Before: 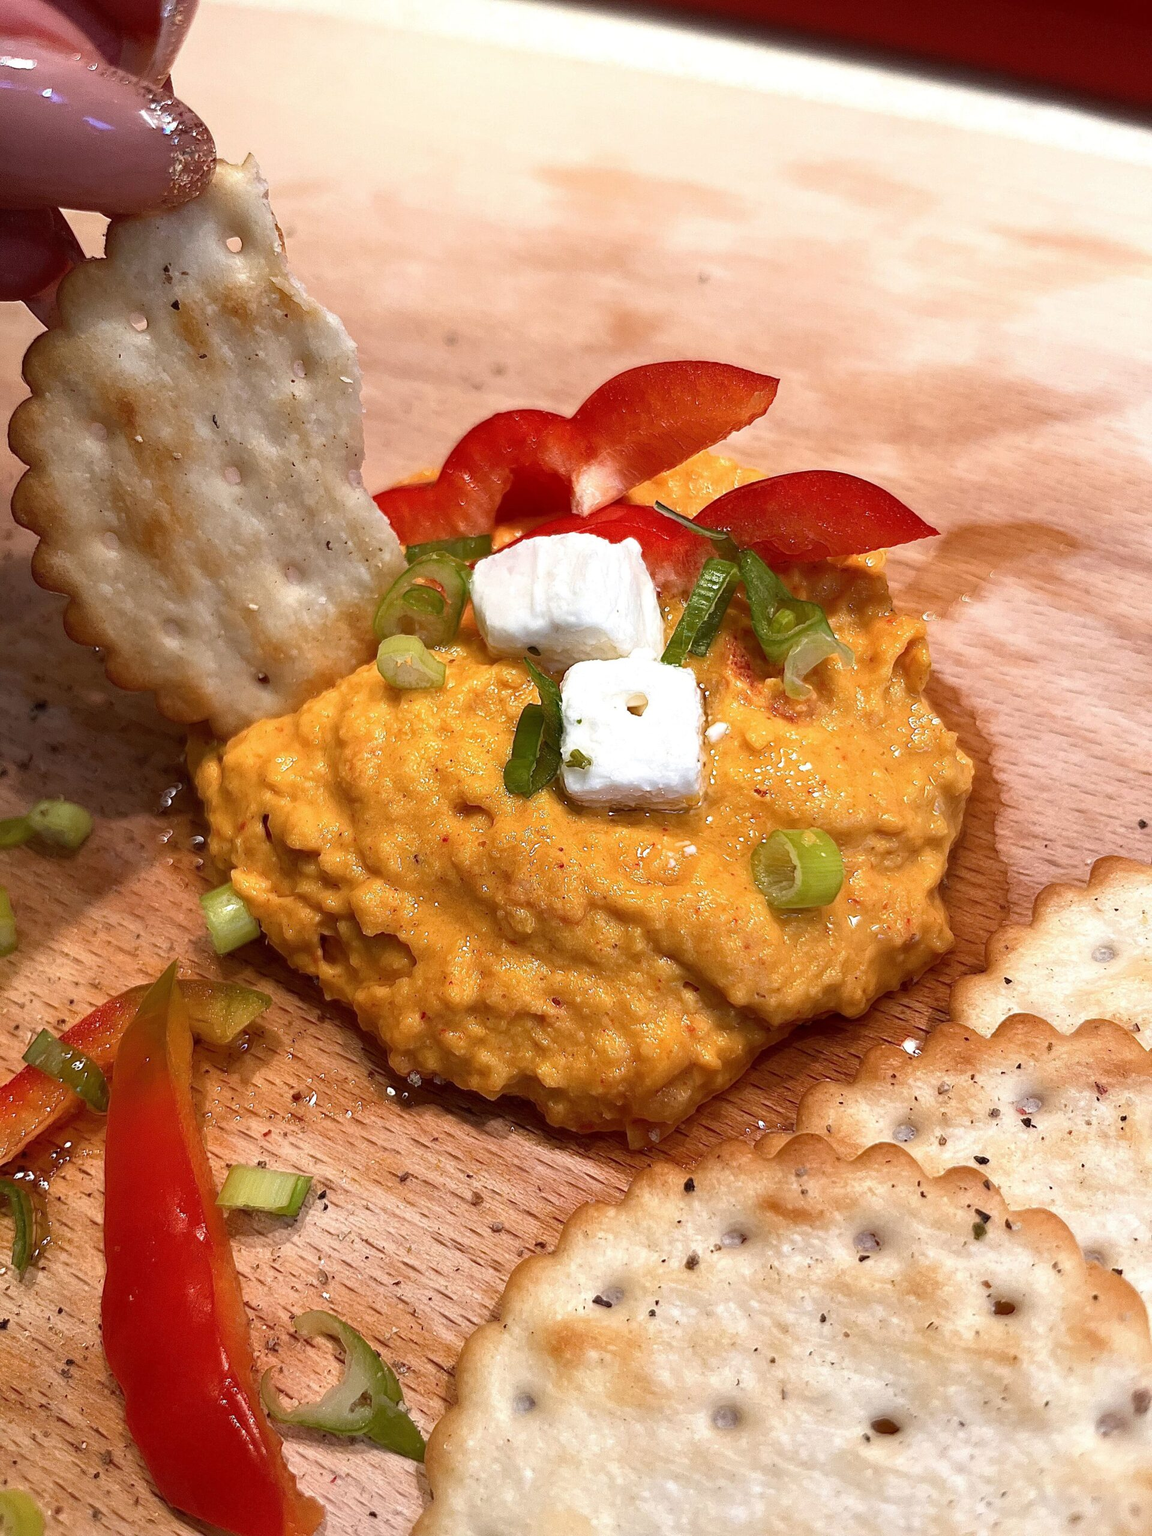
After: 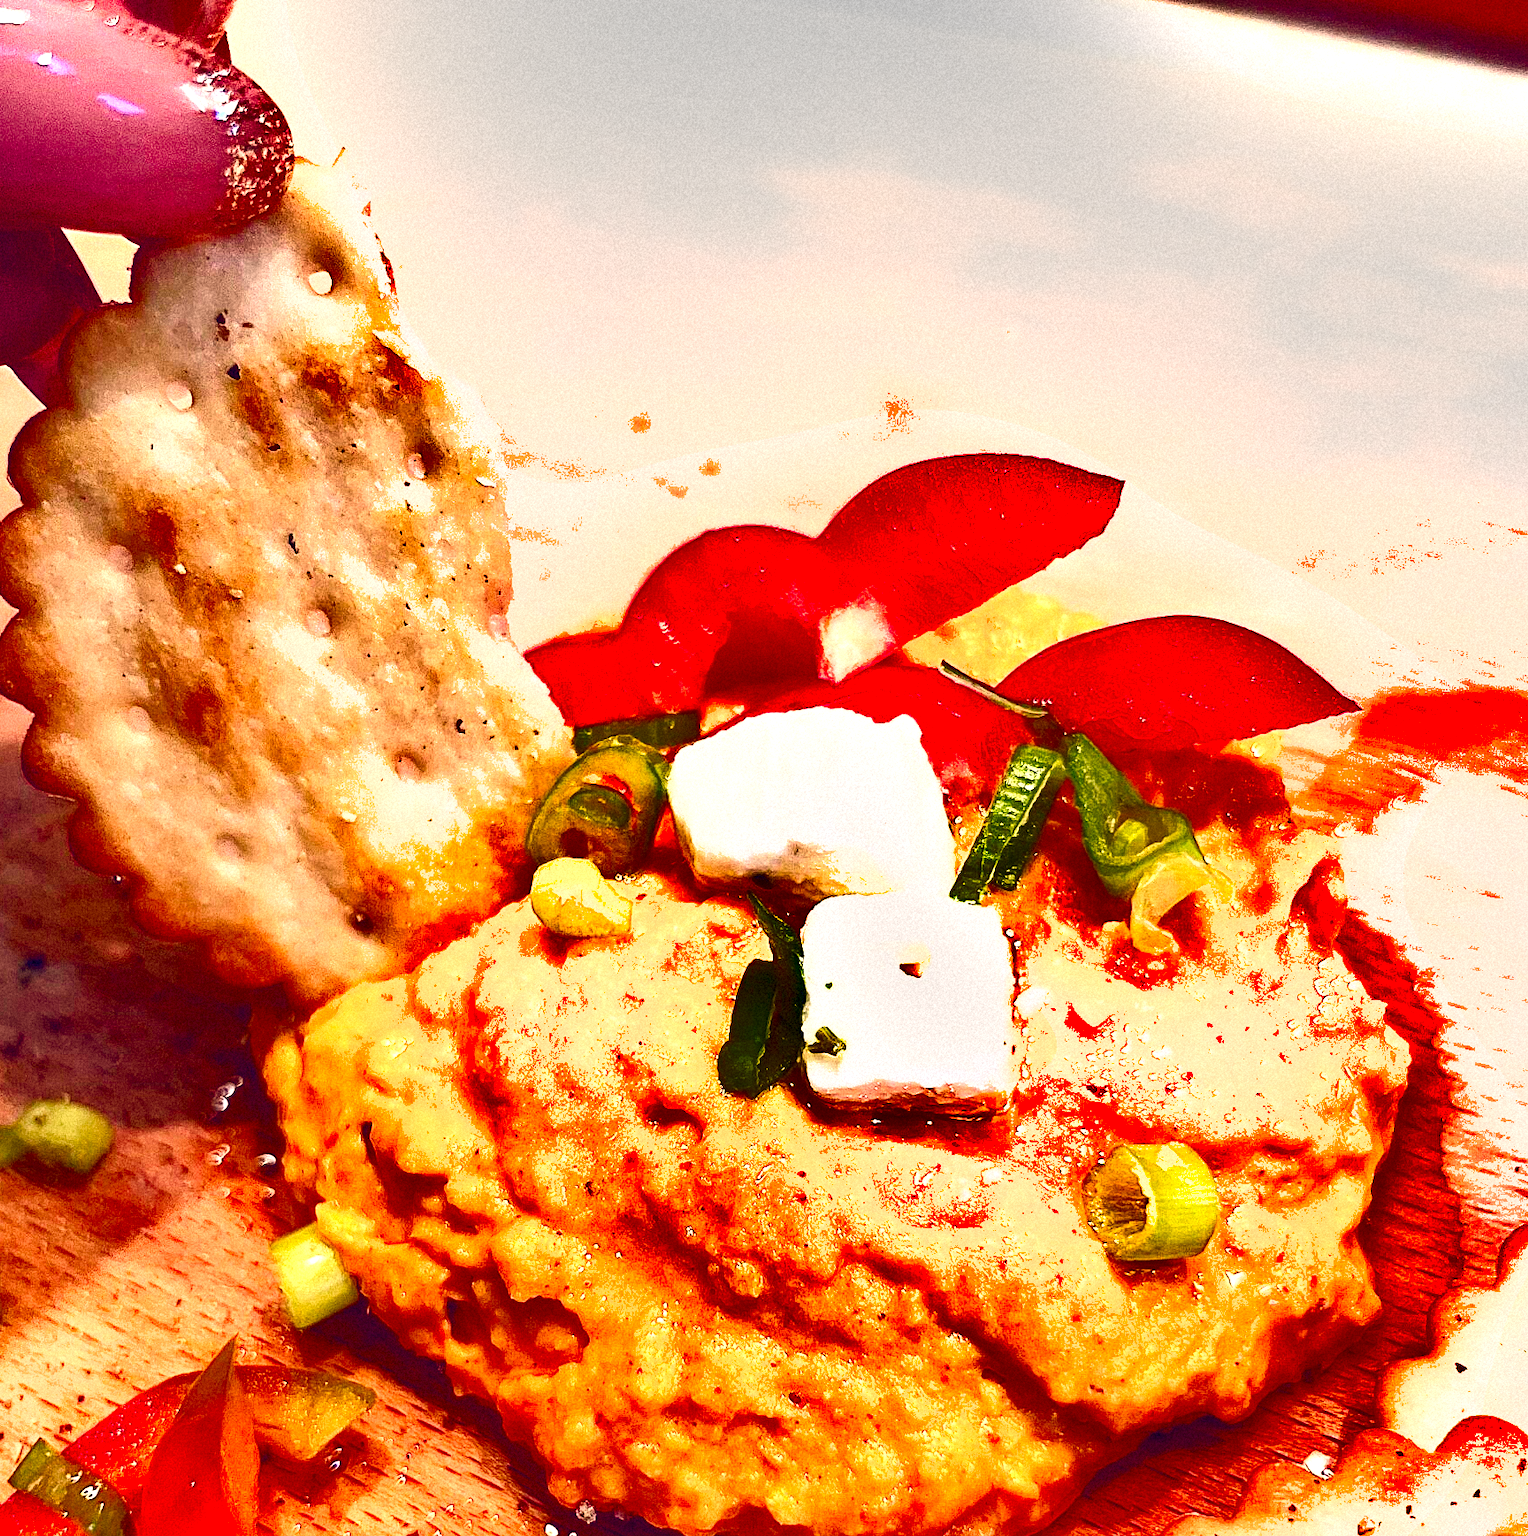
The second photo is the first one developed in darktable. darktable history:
grain: mid-tones bias 0%
white balance: emerald 1
color balance rgb: highlights gain › chroma 2.94%, highlights gain › hue 60.57°, global offset › chroma 0.25%, global offset › hue 256.52°, perceptual saturation grading › global saturation 20%, perceptual saturation grading › highlights -50%, perceptual saturation grading › shadows 30%, contrast 15%
shadows and highlights: shadows 30.63, highlights -63.22, shadows color adjustment 98%, highlights color adjustment 58.61%, soften with gaussian
crop: left 1.509%, top 3.452%, right 7.696%, bottom 28.452%
exposure: exposure 1 EV, compensate highlight preservation false
contrast brightness saturation: contrast 0.26, brightness 0.02, saturation 0.87
